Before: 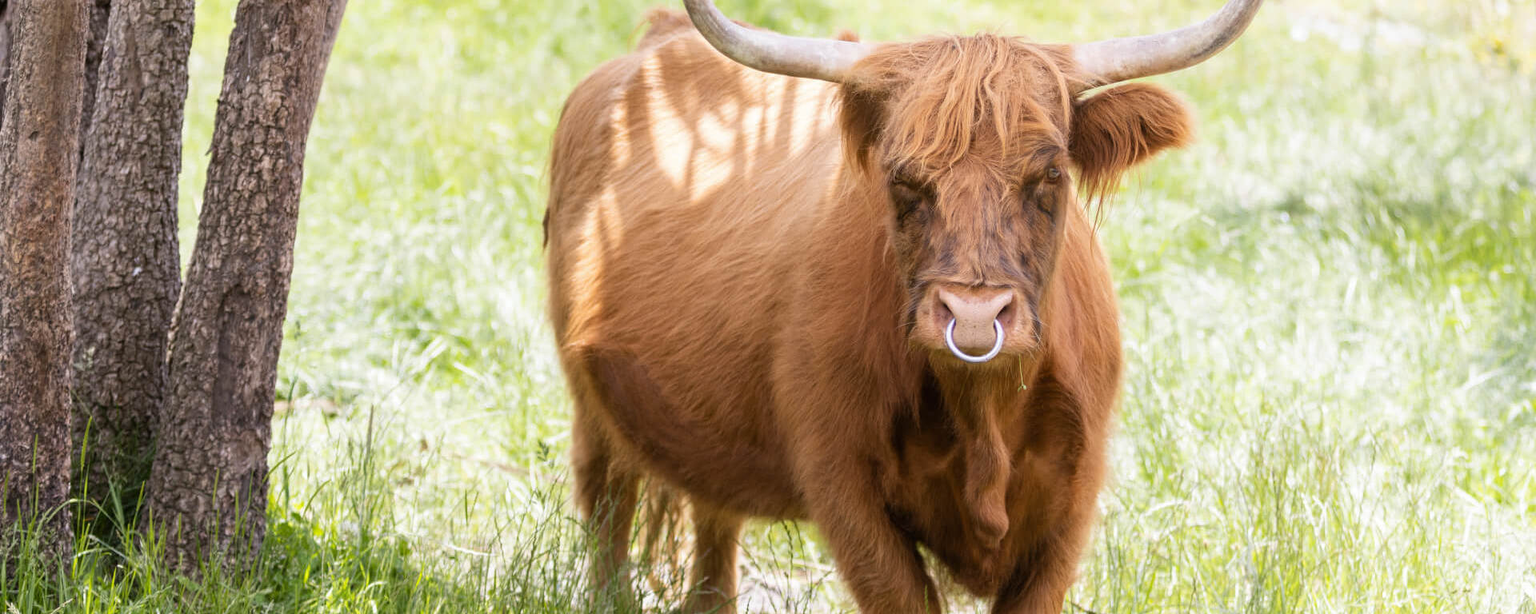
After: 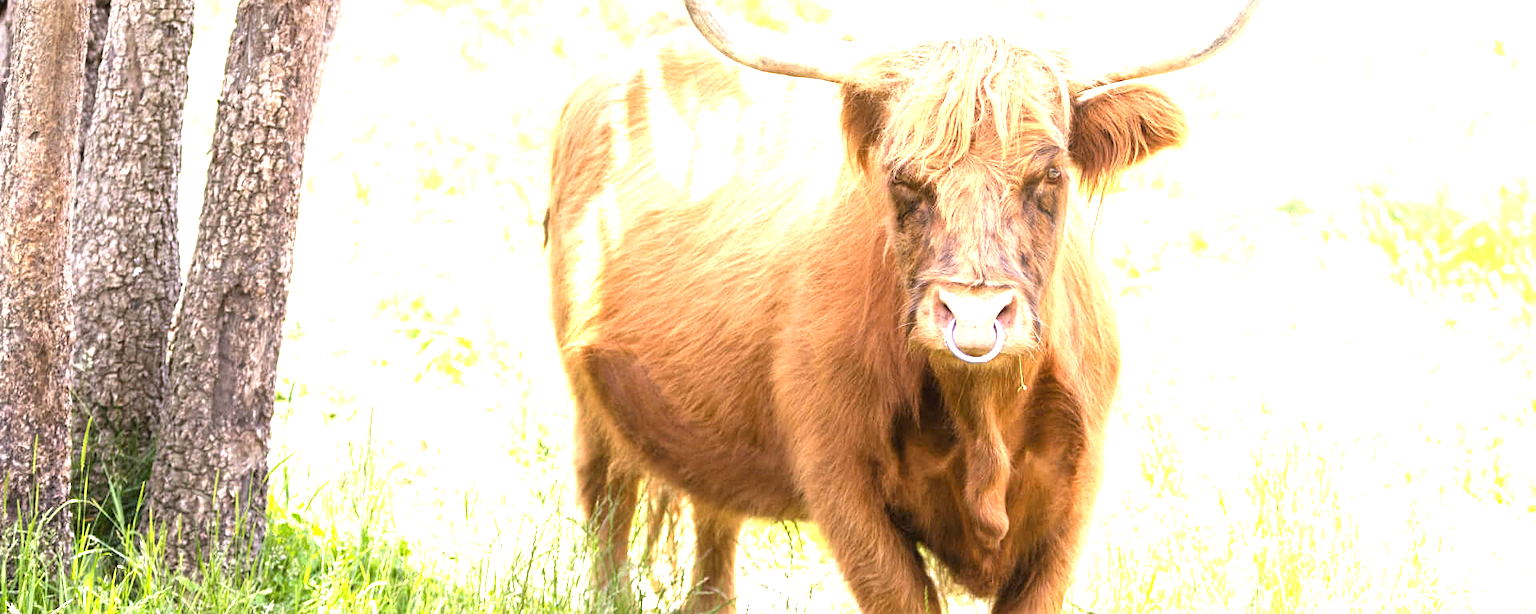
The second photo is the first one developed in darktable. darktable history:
exposure: black level correction 0, exposure 1.675 EV, compensate exposure bias true, compensate highlight preservation false
sharpen: amount 0.2
